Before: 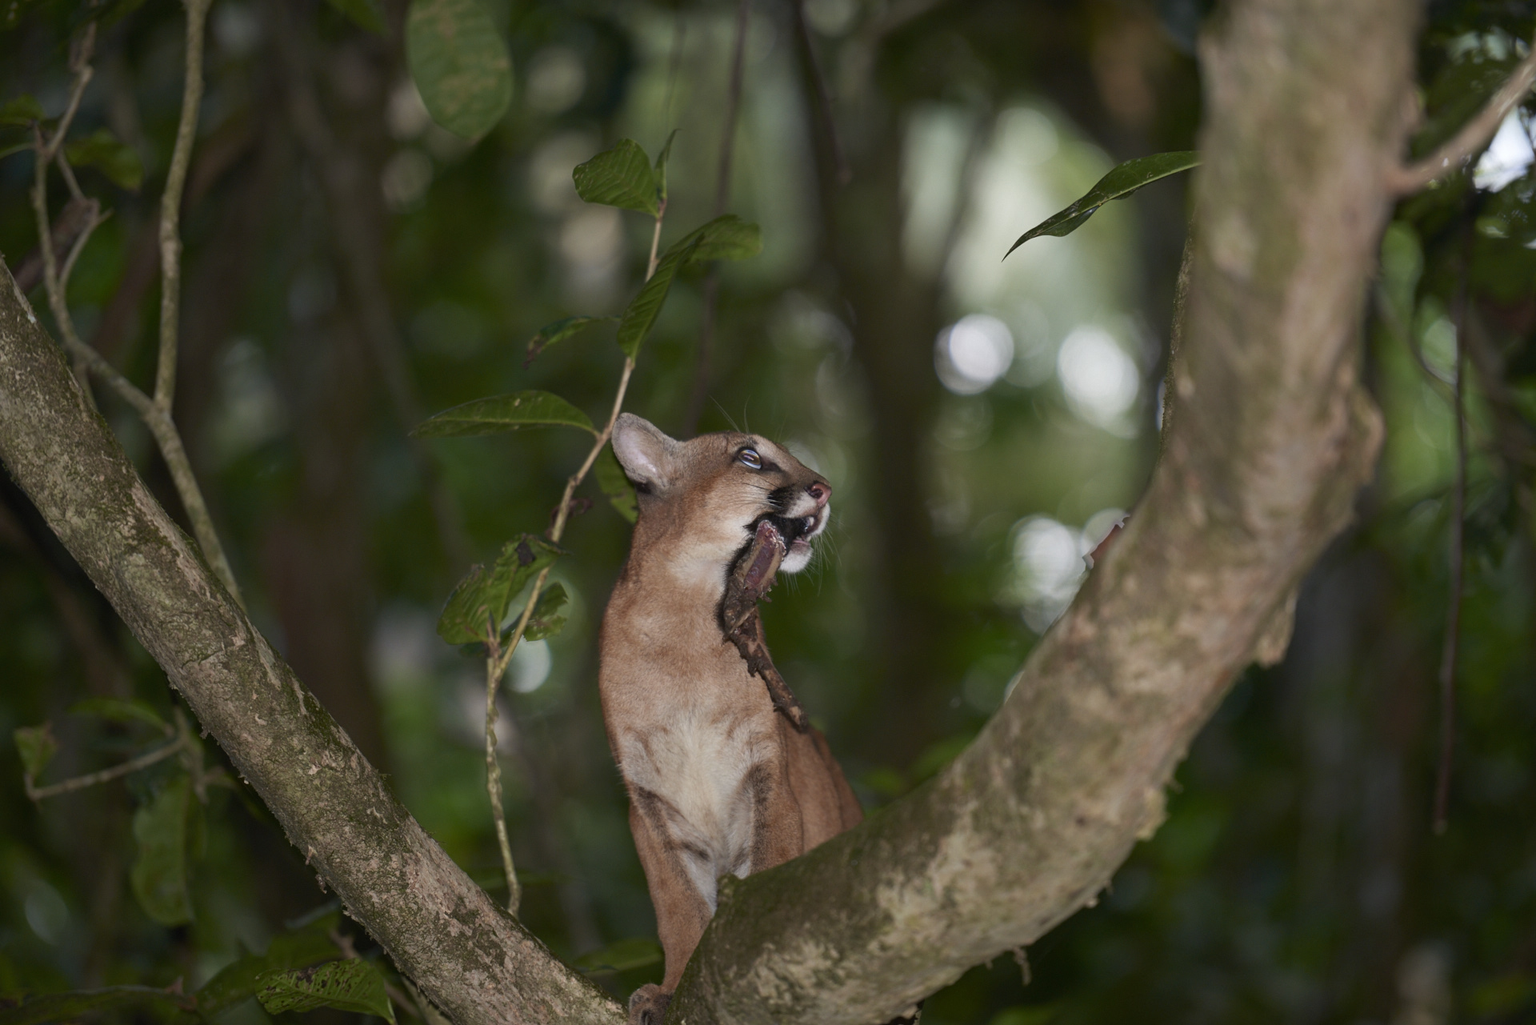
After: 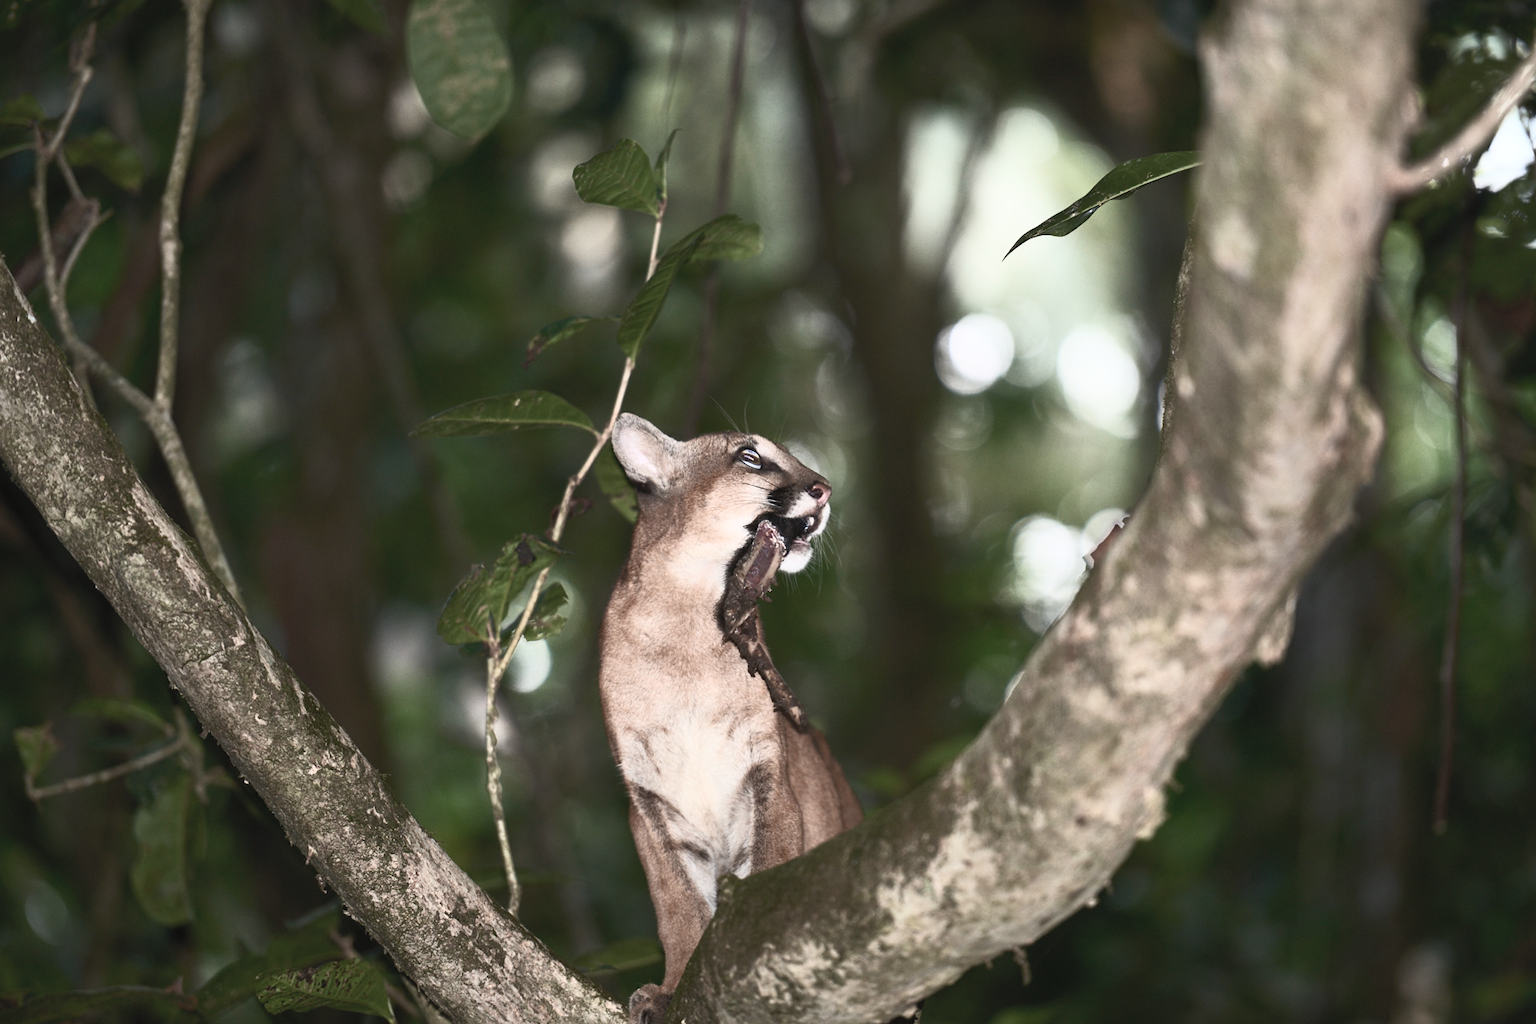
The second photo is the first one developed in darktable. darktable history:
contrast brightness saturation: contrast 0.59, brightness 0.575, saturation -0.336
